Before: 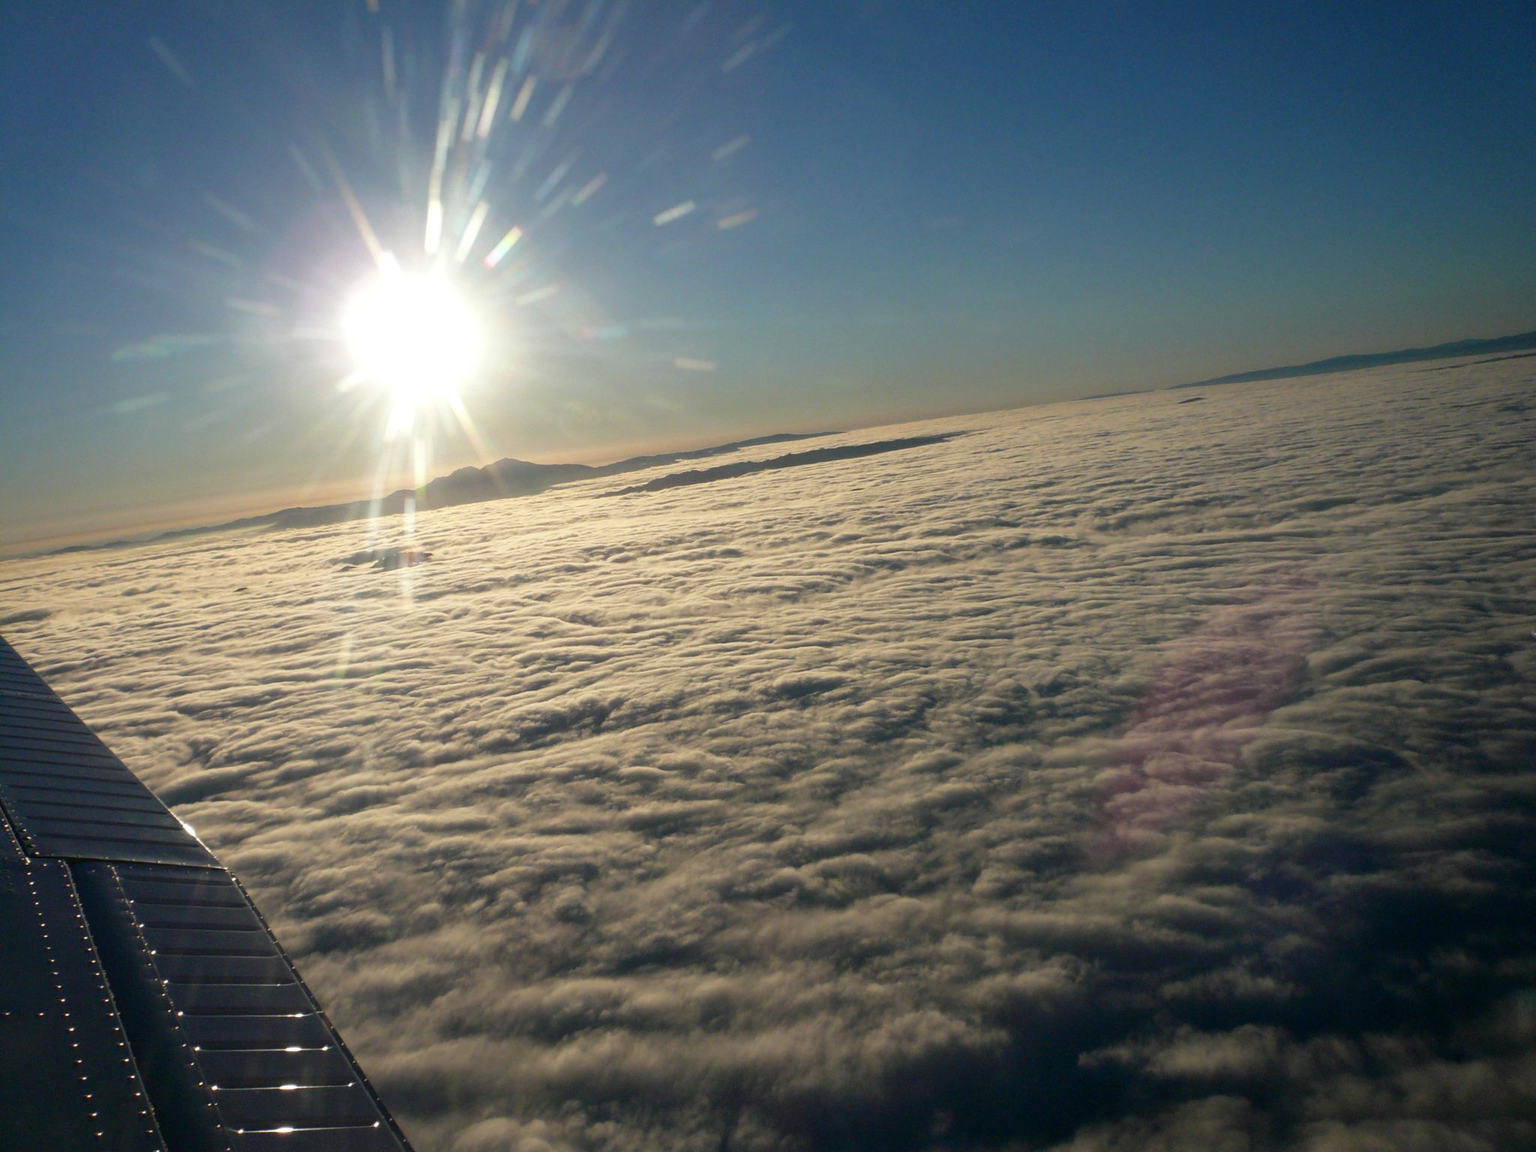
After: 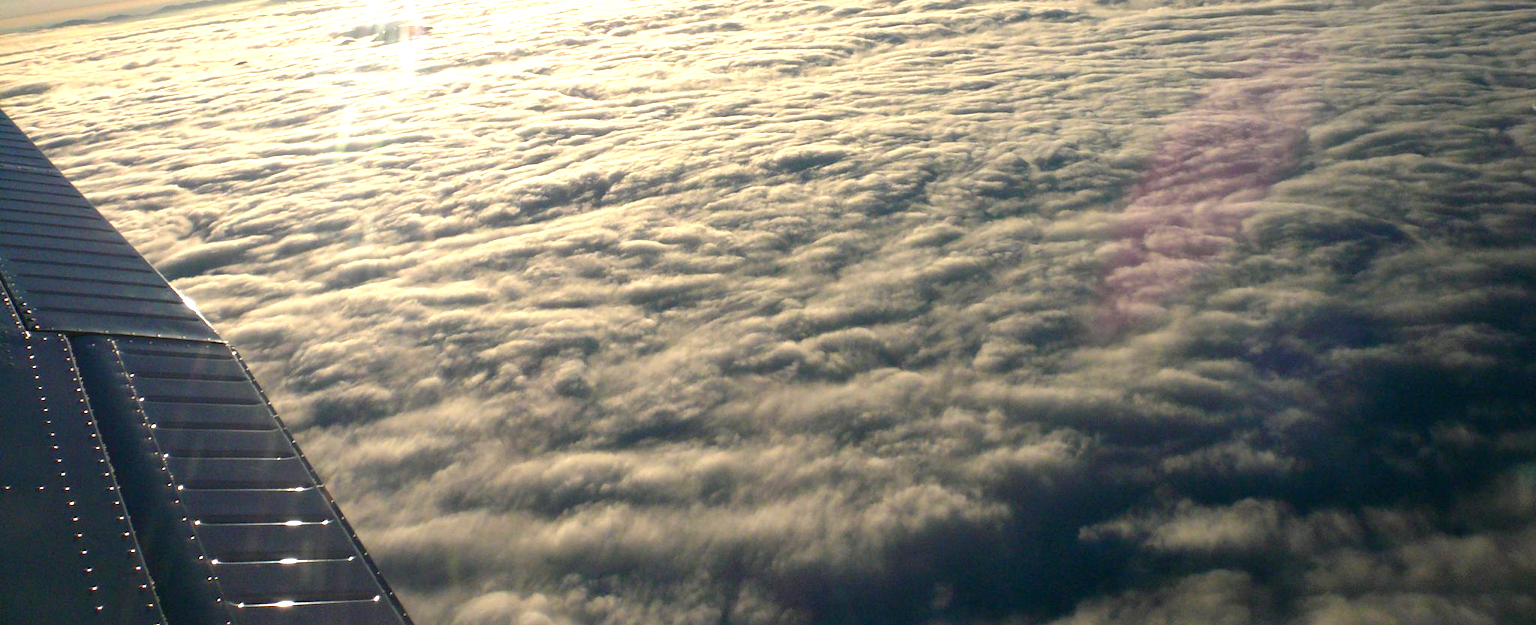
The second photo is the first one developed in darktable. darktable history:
exposure: black level correction 0, exposure 1.199 EV, compensate highlight preservation false
crop and rotate: top 45.706%, right 0.004%
tone equalizer: on, module defaults
